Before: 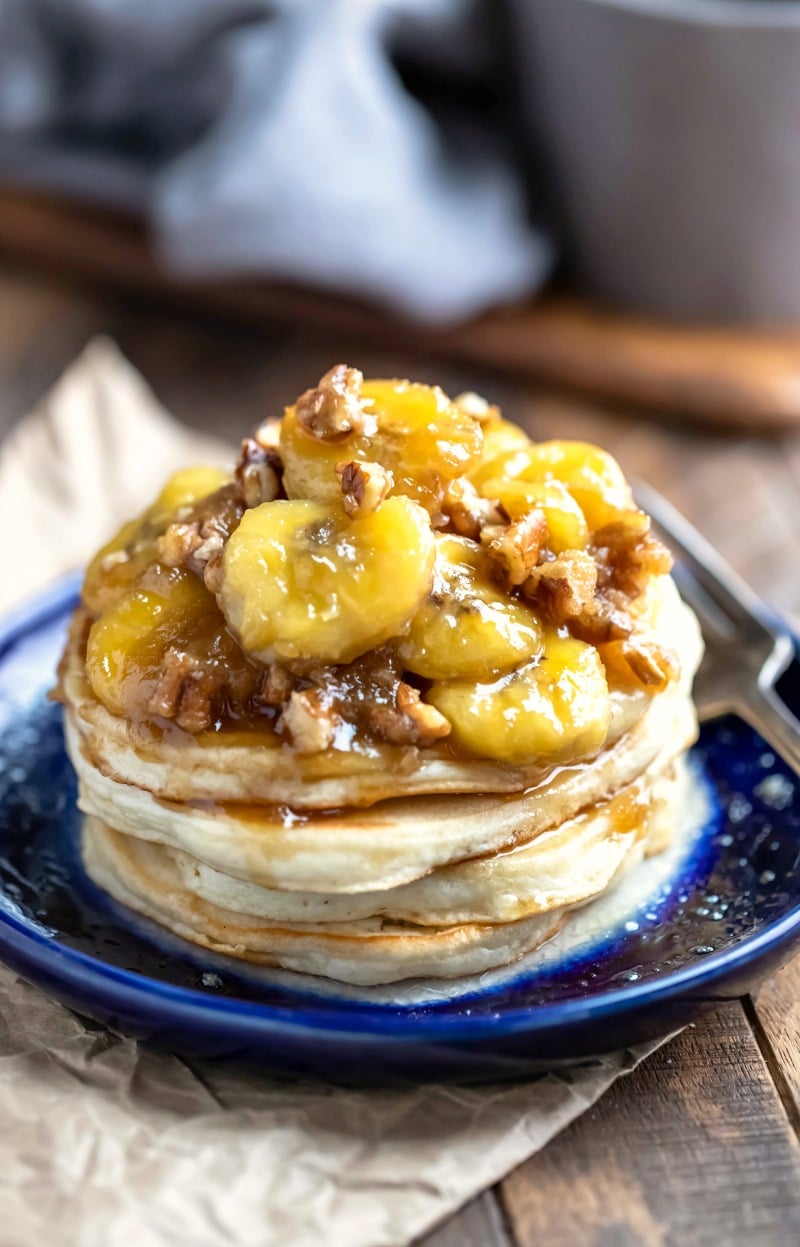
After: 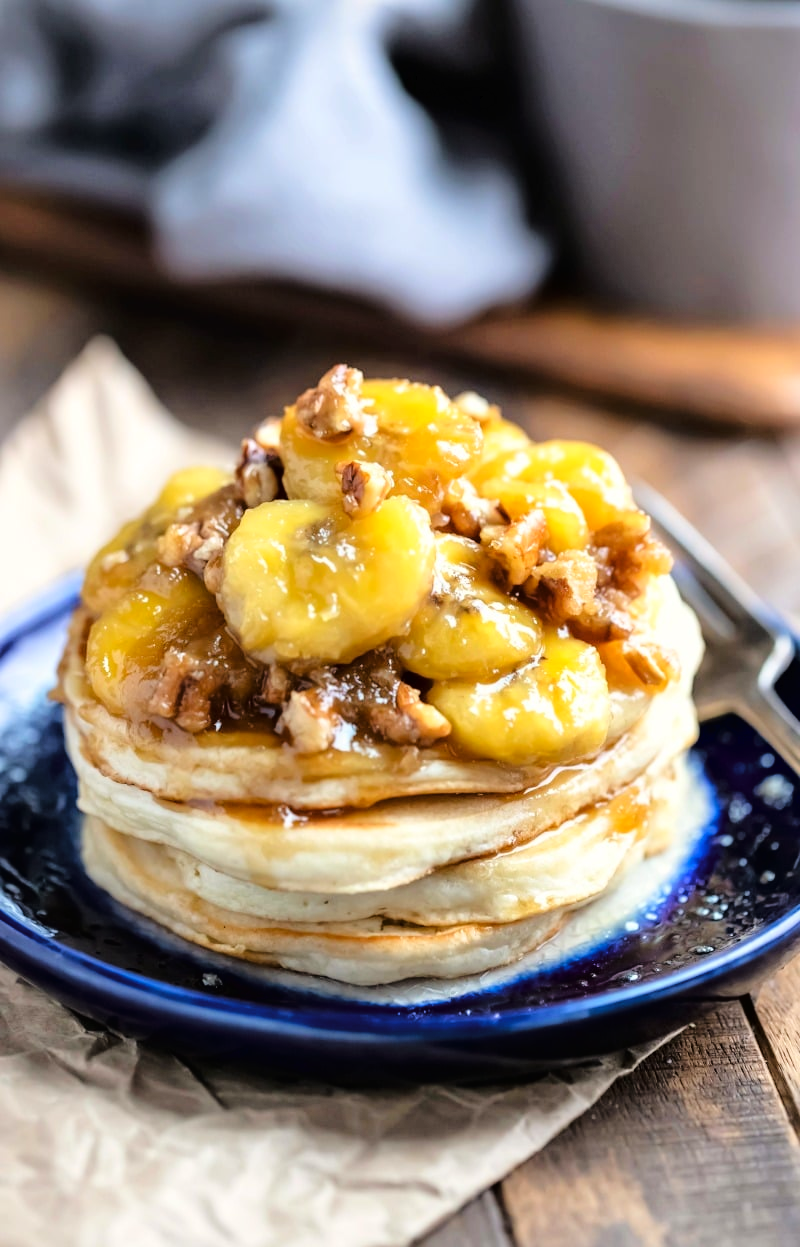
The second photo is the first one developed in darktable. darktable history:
tone curve: curves: ch0 [(0, 0) (0.003, 0.01) (0.011, 0.01) (0.025, 0.011) (0.044, 0.019) (0.069, 0.032) (0.1, 0.054) (0.136, 0.088) (0.177, 0.138) (0.224, 0.214) (0.277, 0.297) (0.335, 0.391) (0.399, 0.469) (0.468, 0.551) (0.543, 0.622) (0.623, 0.699) (0.709, 0.775) (0.801, 0.85) (0.898, 0.929) (1, 1)], color space Lab, linked channels, preserve colors none
